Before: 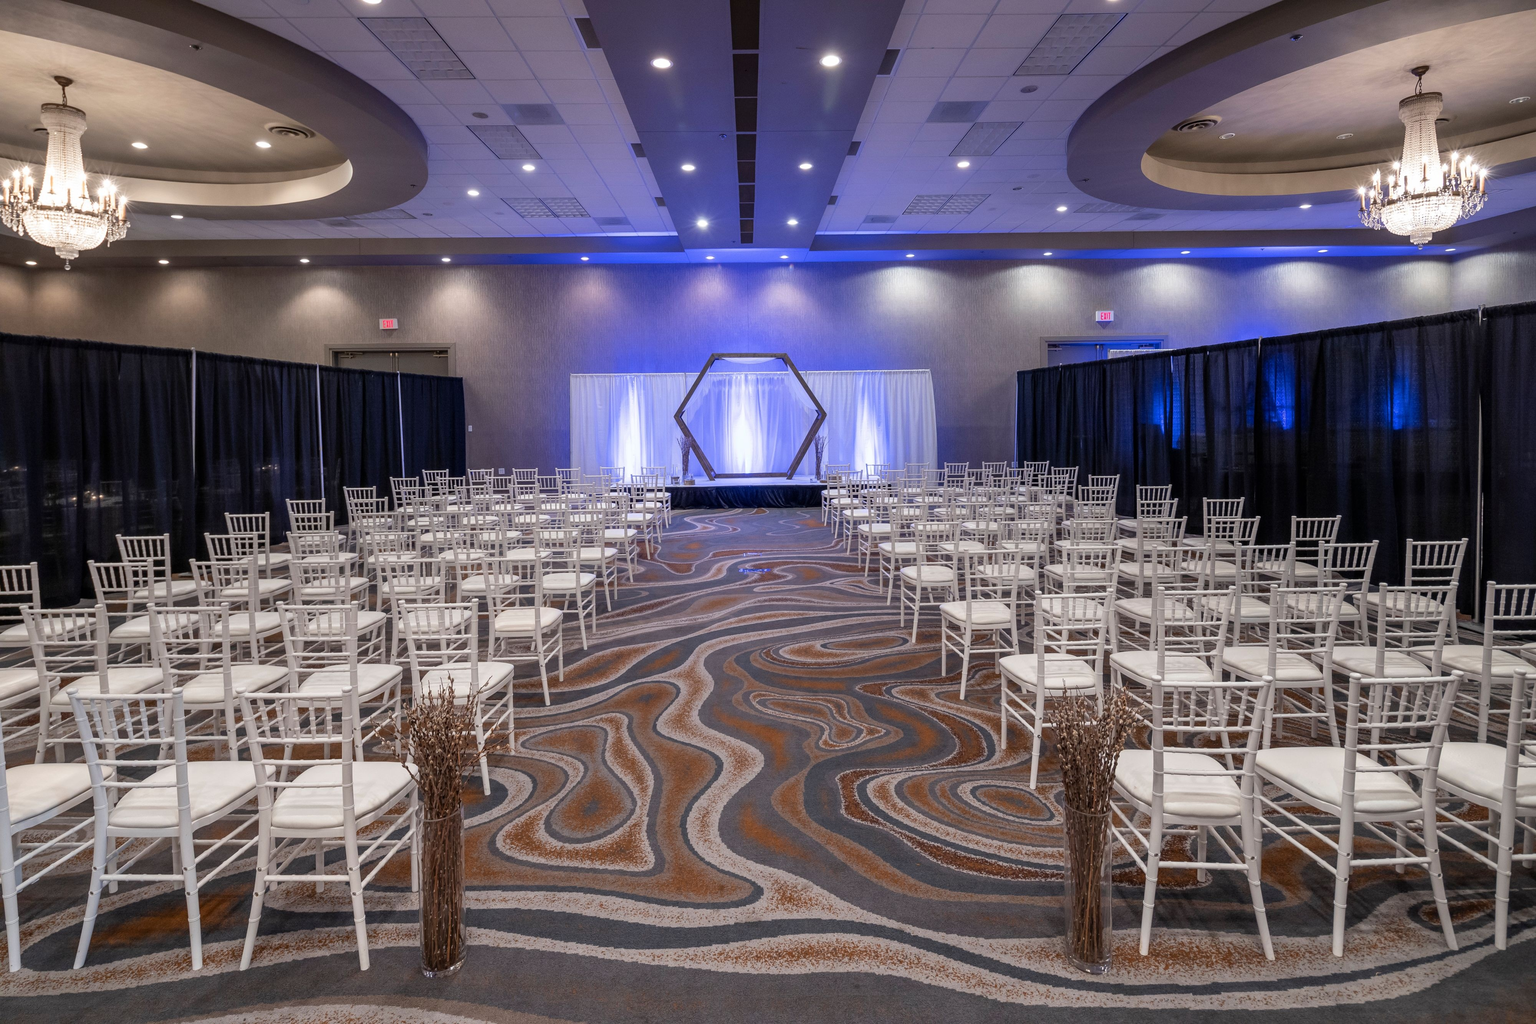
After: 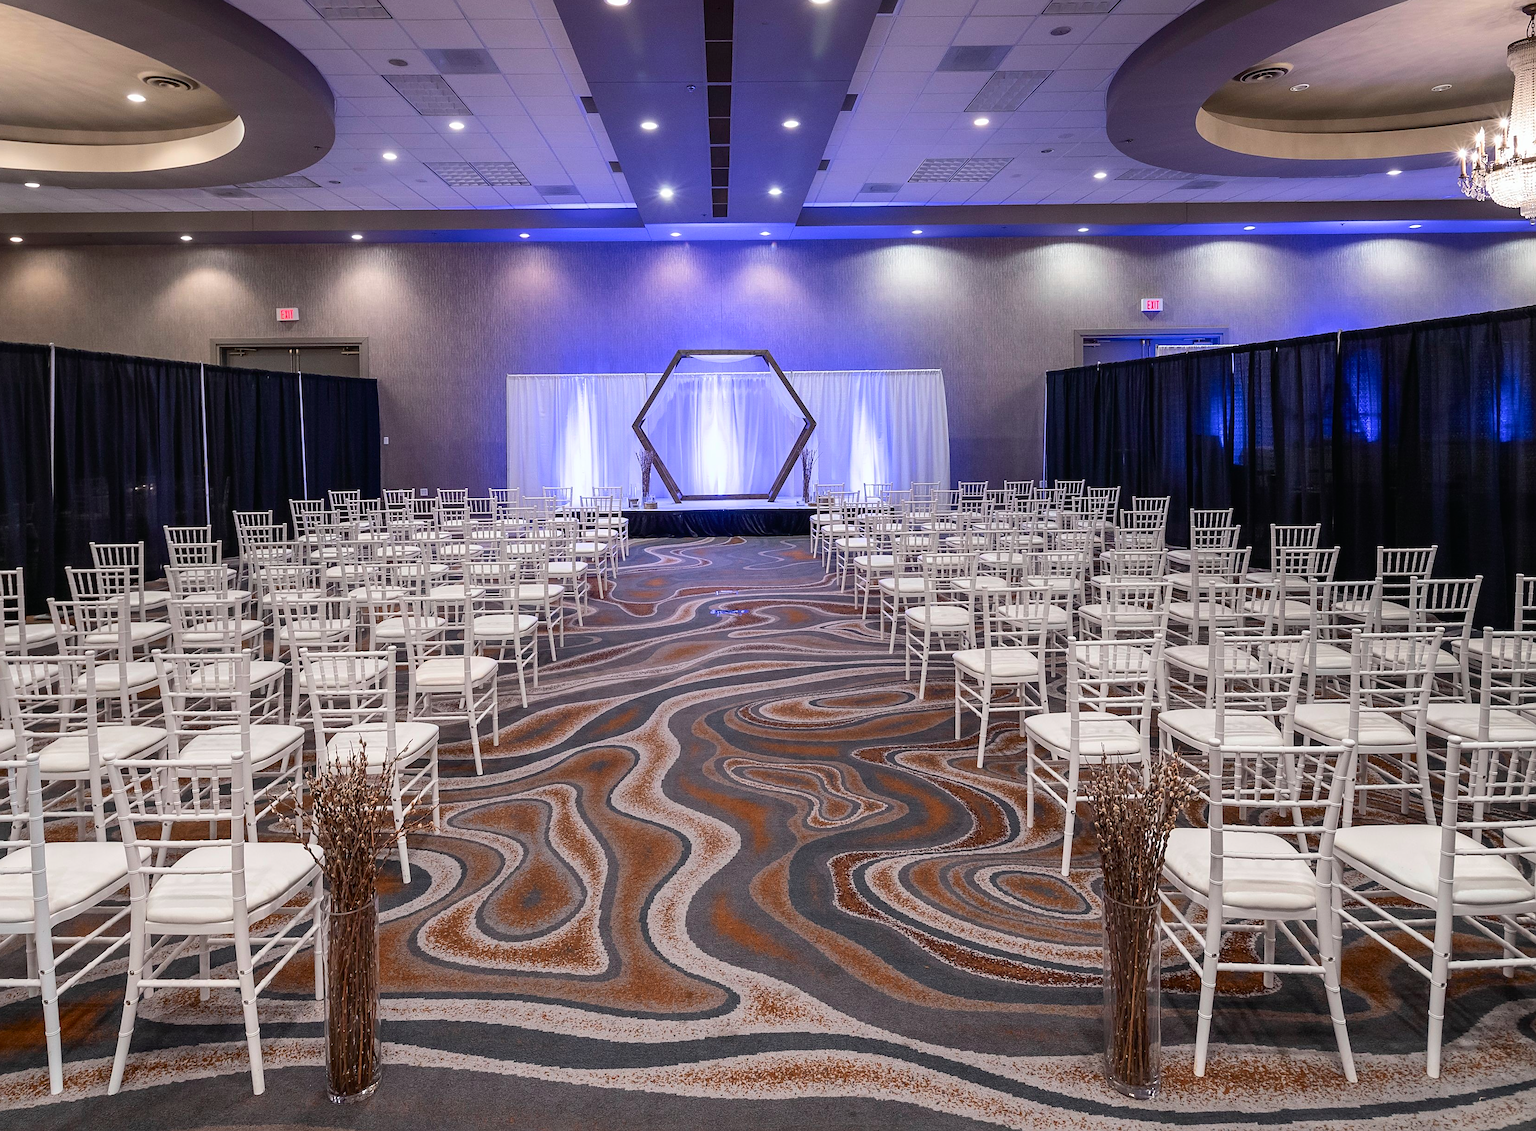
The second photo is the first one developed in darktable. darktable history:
tone curve: curves: ch0 [(0, 0.01) (0.037, 0.032) (0.131, 0.108) (0.275, 0.258) (0.483, 0.512) (0.61, 0.661) (0.696, 0.742) (0.792, 0.834) (0.911, 0.936) (0.997, 0.995)]; ch1 [(0, 0) (0.308, 0.29) (0.425, 0.411) (0.503, 0.502) (0.551, 0.563) (0.683, 0.706) (0.746, 0.77) (1, 1)]; ch2 [(0, 0) (0.246, 0.233) (0.36, 0.352) (0.415, 0.415) (0.485, 0.487) (0.502, 0.502) (0.525, 0.523) (0.545, 0.552) (0.587, 0.6) (0.636, 0.652) (0.711, 0.729) (0.845, 0.855) (0.998, 0.977)], color space Lab, independent channels, preserve colors none
sharpen: on, module defaults
crop: left 9.807%, top 6.259%, right 7.334%, bottom 2.177%
